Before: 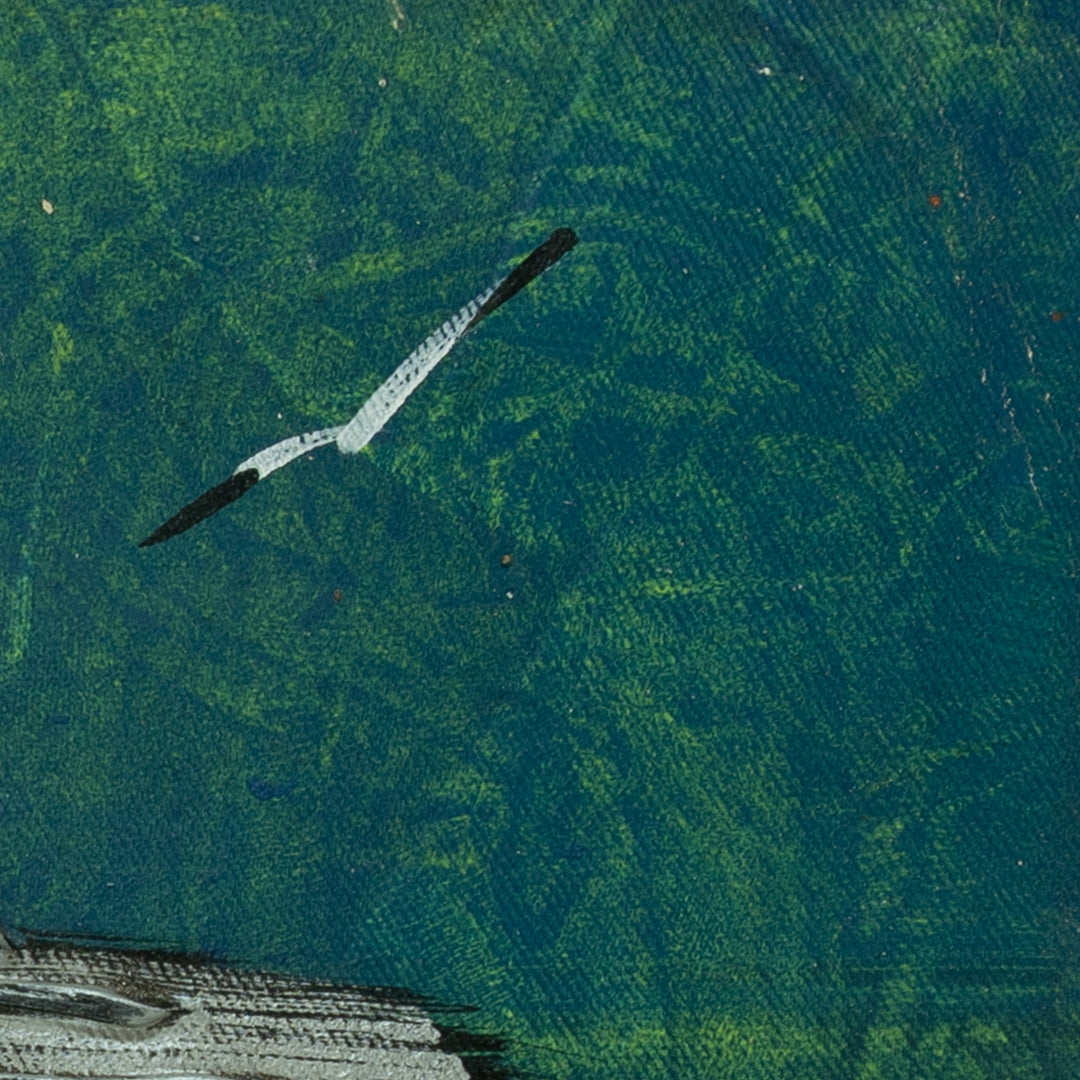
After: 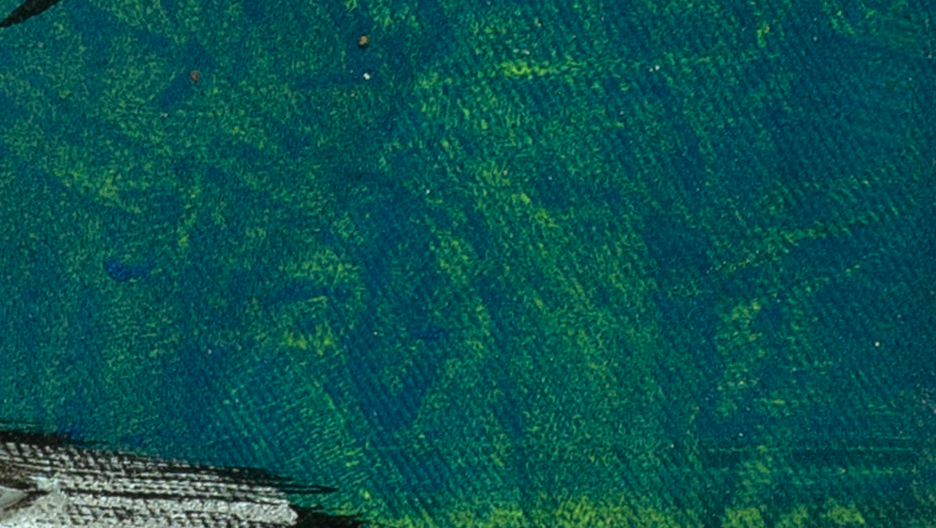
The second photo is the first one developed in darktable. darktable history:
crop and rotate: left 13.306%, top 48.129%, bottom 2.928%
tone curve: curves: ch0 [(0, 0.01) (0.037, 0.032) (0.131, 0.108) (0.275, 0.286) (0.483, 0.517) (0.61, 0.661) (0.697, 0.768) (0.797, 0.876) (0.888, 0.952) (0.997, 0.995)]; ch1 [(0, 0) (0.312, 0.262) (0.425, 0.402) (0.5, 0.5) (0.527, 0.532) (0.556, 0.585) (0.683, 0.706) (0.746, 0.77) (1, 1)]; ch2 [(0, 0) (0.223, 0.185) (0.333, 0.284) (0.432, 0.4) (0.502, 0.502) (0.525, 0.527) (0.545, 0.564) (0.587, 0.613) (0.636, 0.654) (0.711, 0.729) (0.845, 0.855) (0.998, 0.977)], color space Lab, independent channels, preserve colors none
